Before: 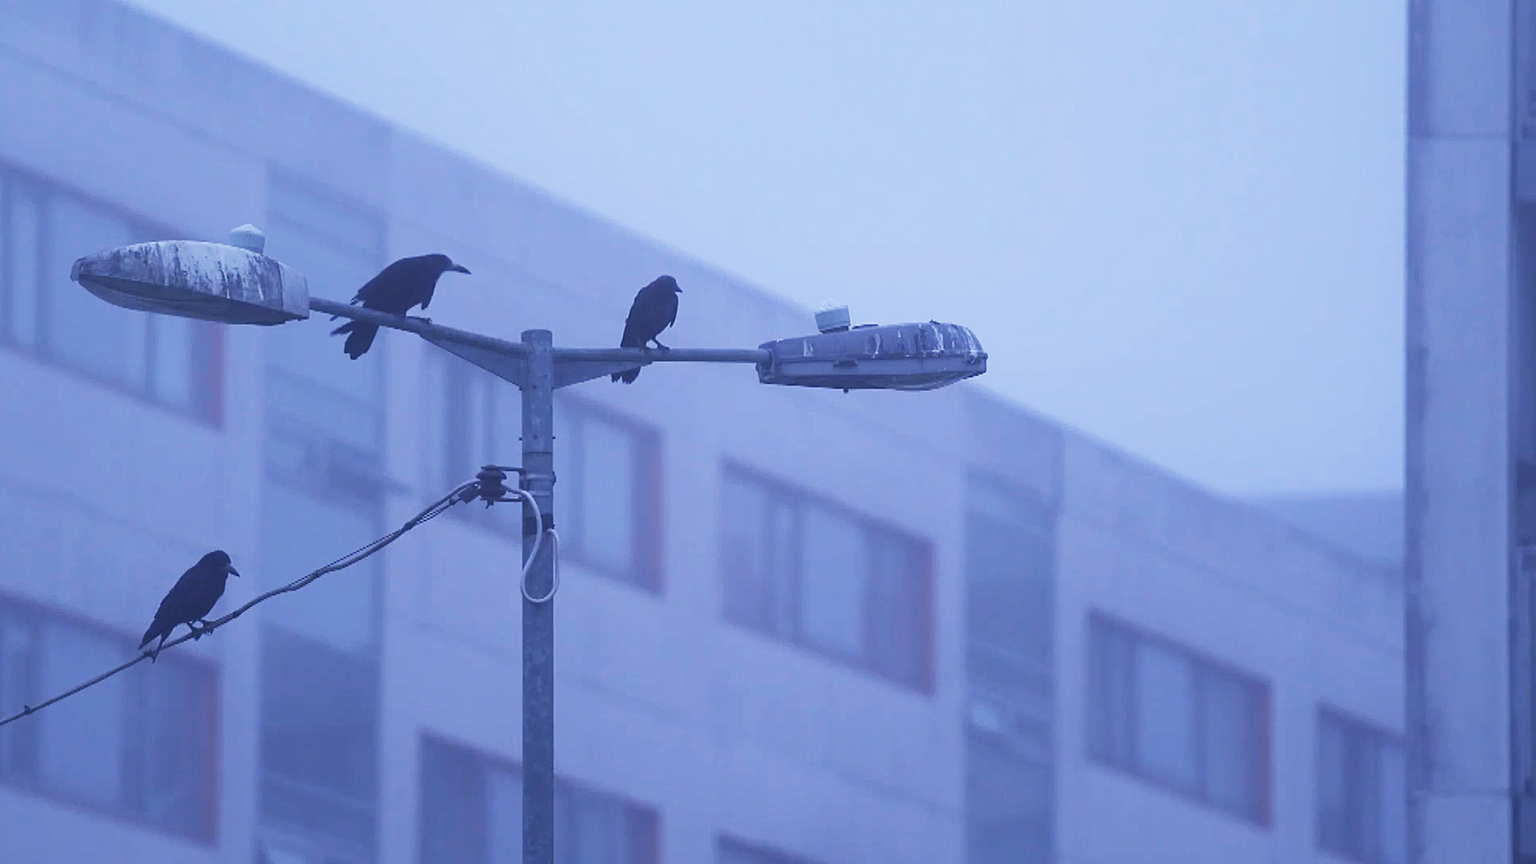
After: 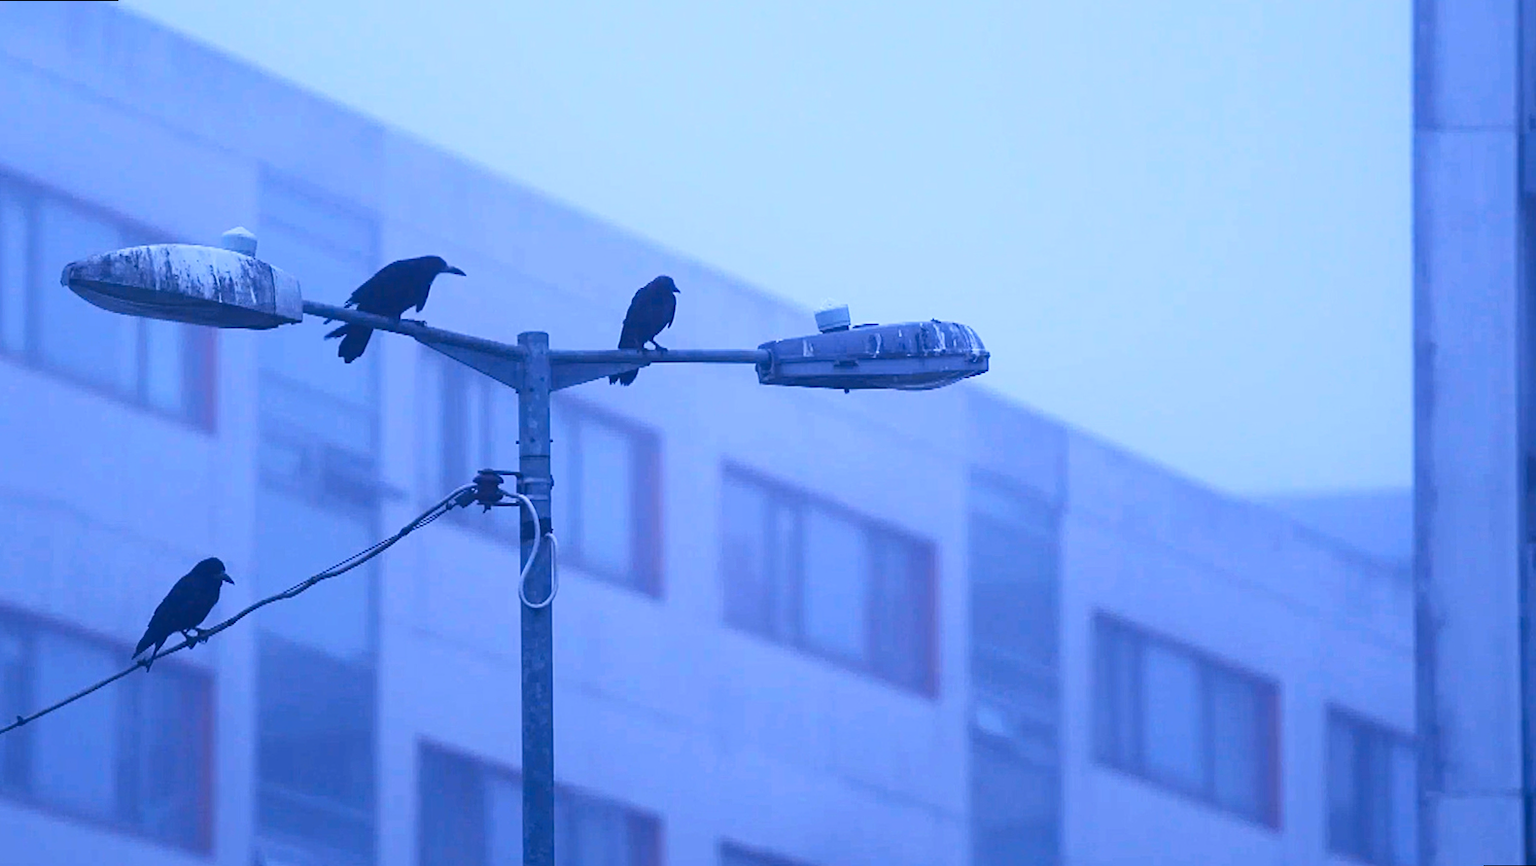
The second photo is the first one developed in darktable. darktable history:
rotate and perspective: rotation -0.45°, automatic cropping original format, crop left 0.008, crop right 0.992, crop top 0.012, crop bottom 0.988
white balance: red 0.967, blue 1.049
contrast brightness saturation: contrast 0.18, saturation 0.3
